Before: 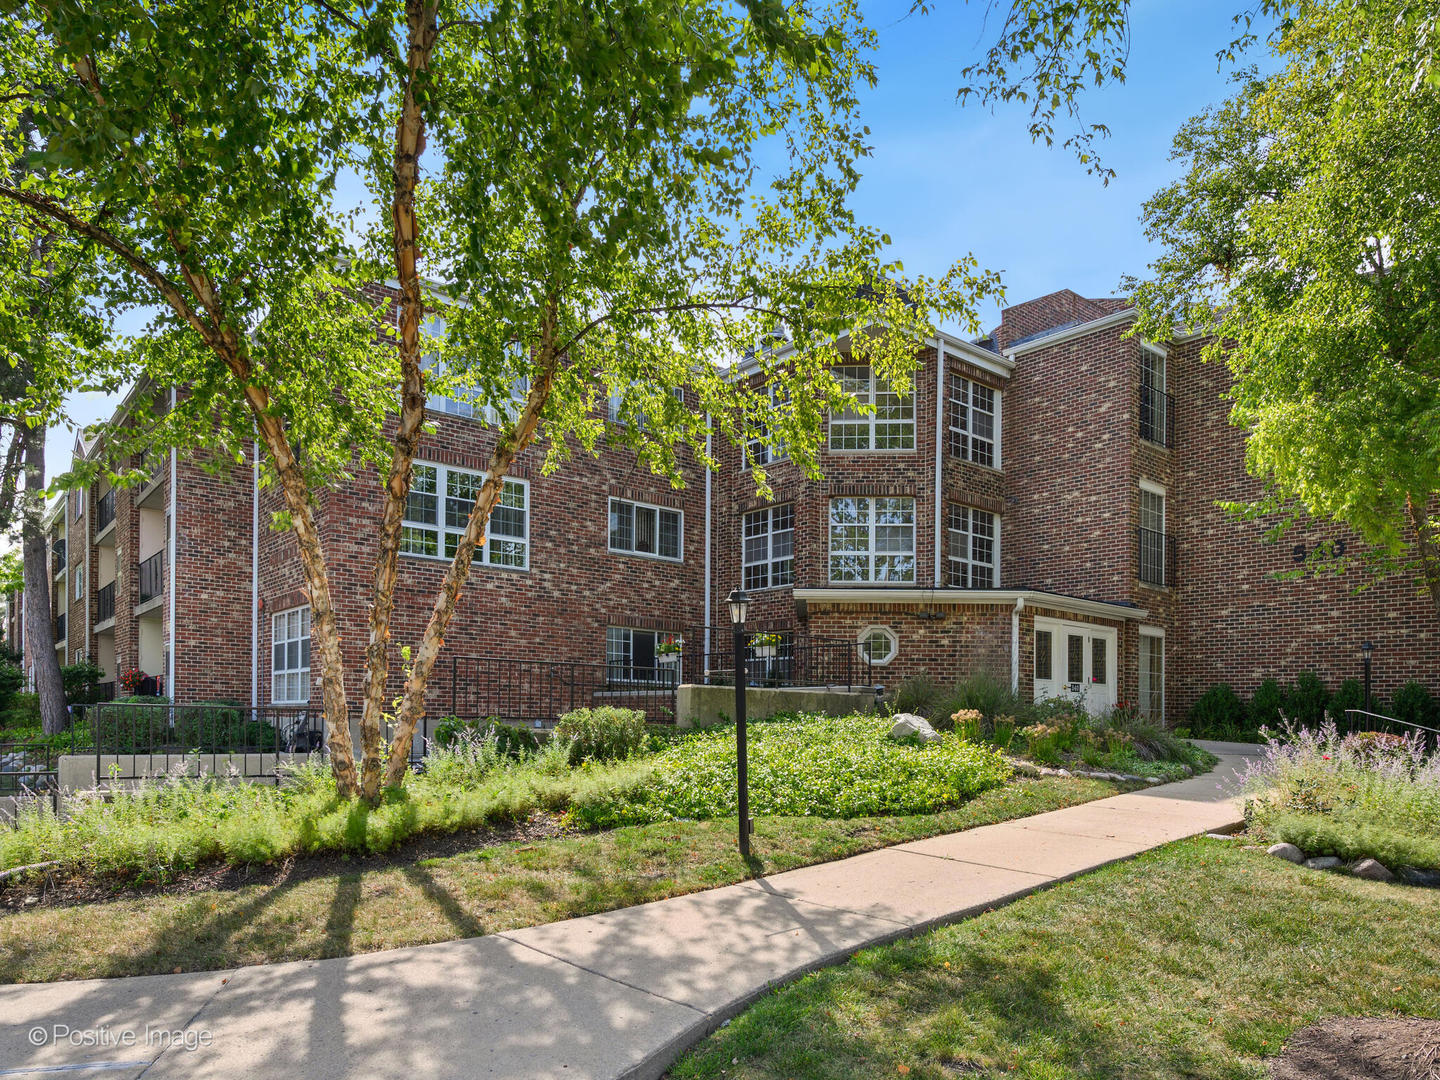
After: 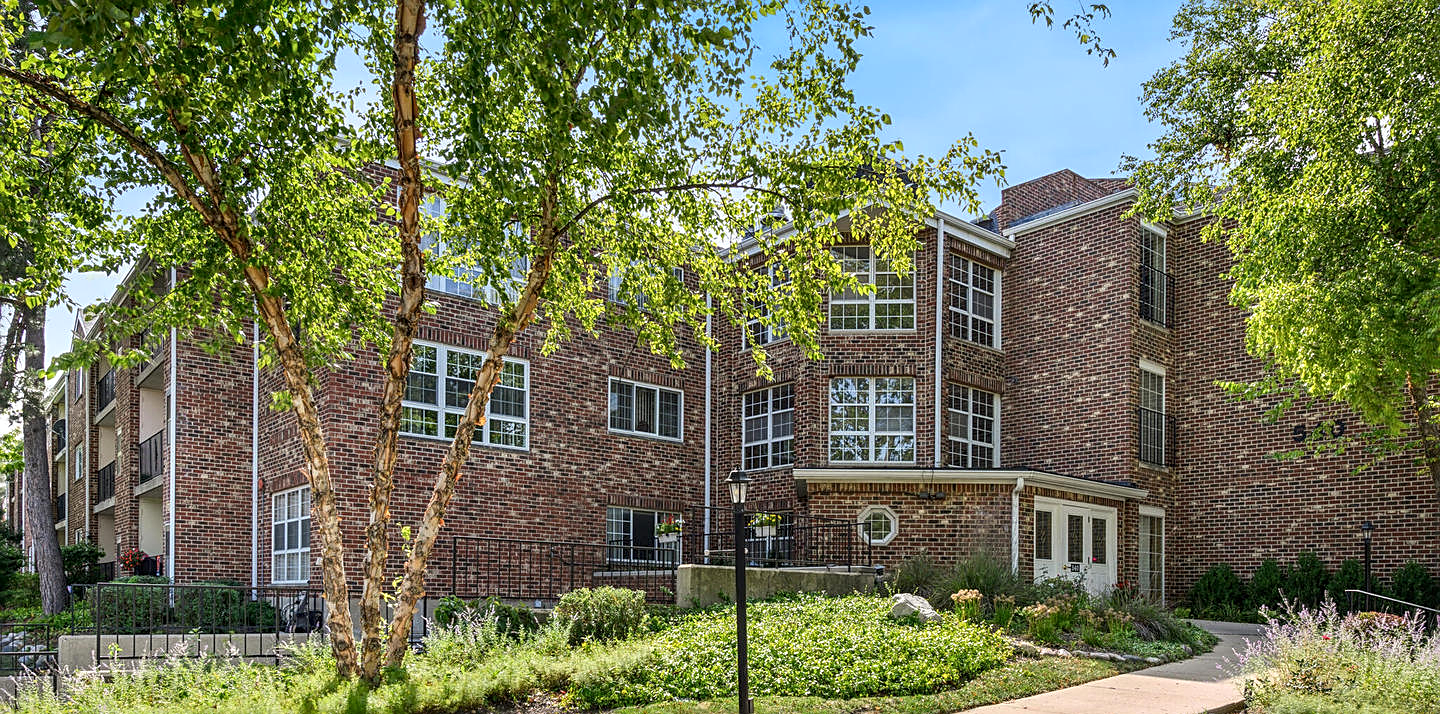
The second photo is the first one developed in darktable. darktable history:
local contrast: on, module defaults
exposure: exposure 0.082 EV, compensate highlight preservation false
shadows and highlights: shadows -28.26, highlights 29.5
crop: top 11.177%, bottom 22.621%
sharpen: amount 0.565
